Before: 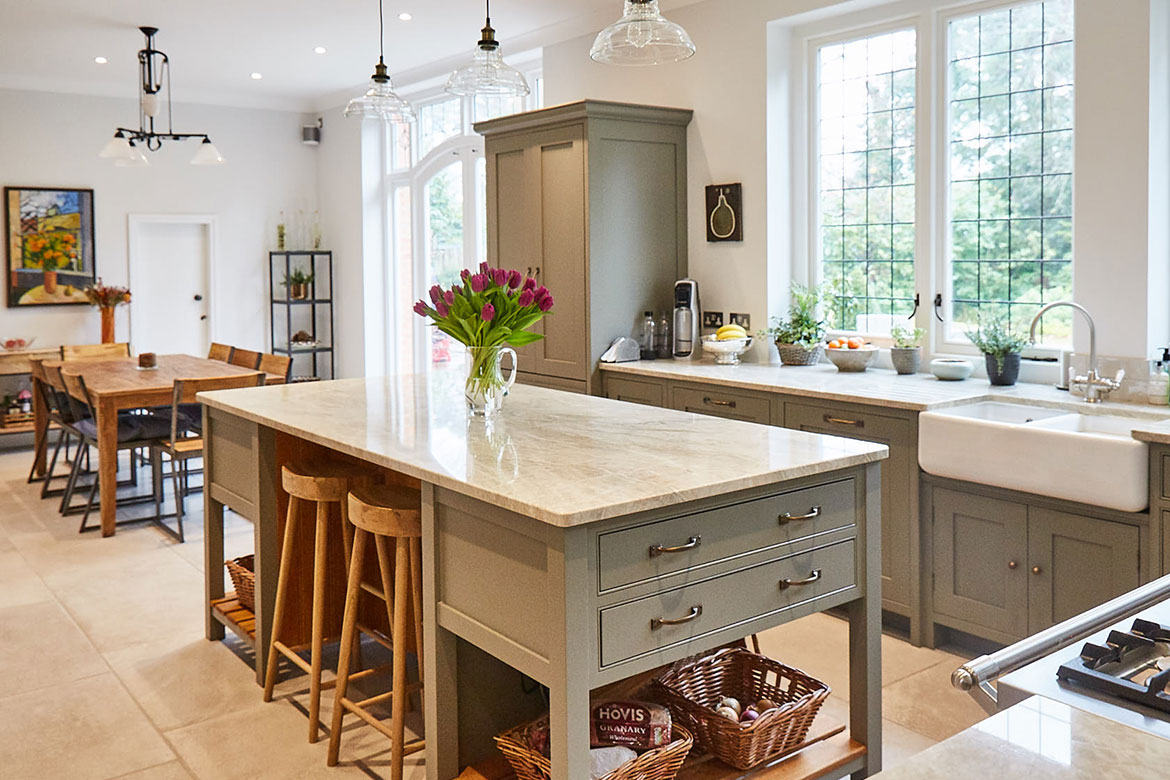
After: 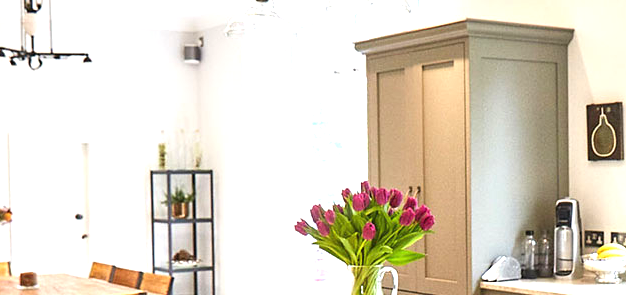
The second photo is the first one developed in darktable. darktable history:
exposure: black level correction 0, exposure 1 EV, compensate highlight preservation false
crop: left 10.177%, top 10.483%, right 36.265%, bottom 51.673%
